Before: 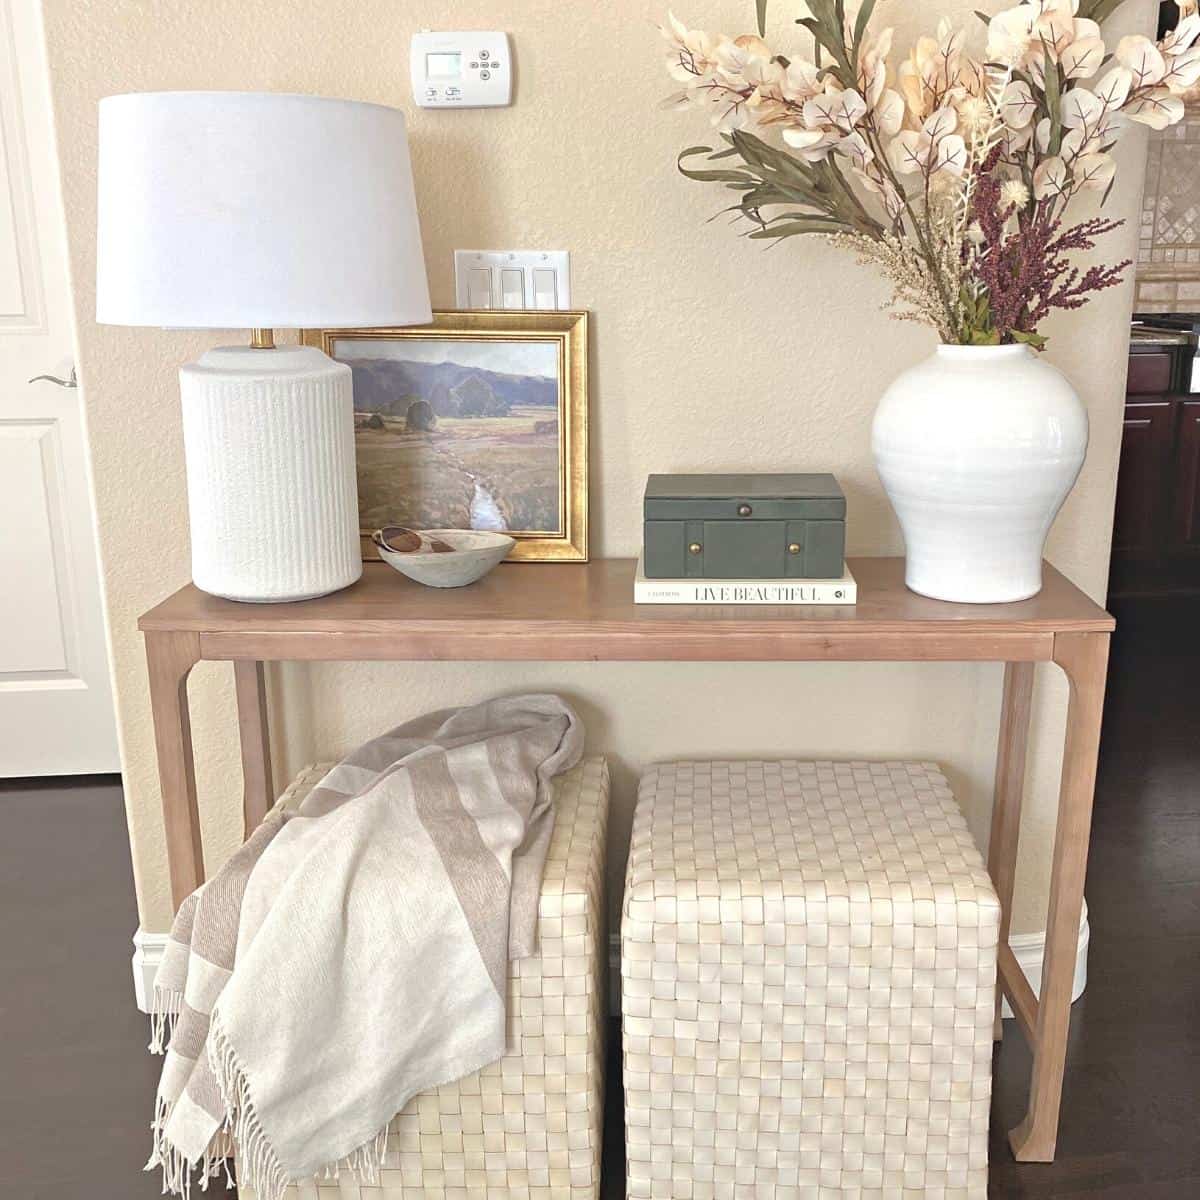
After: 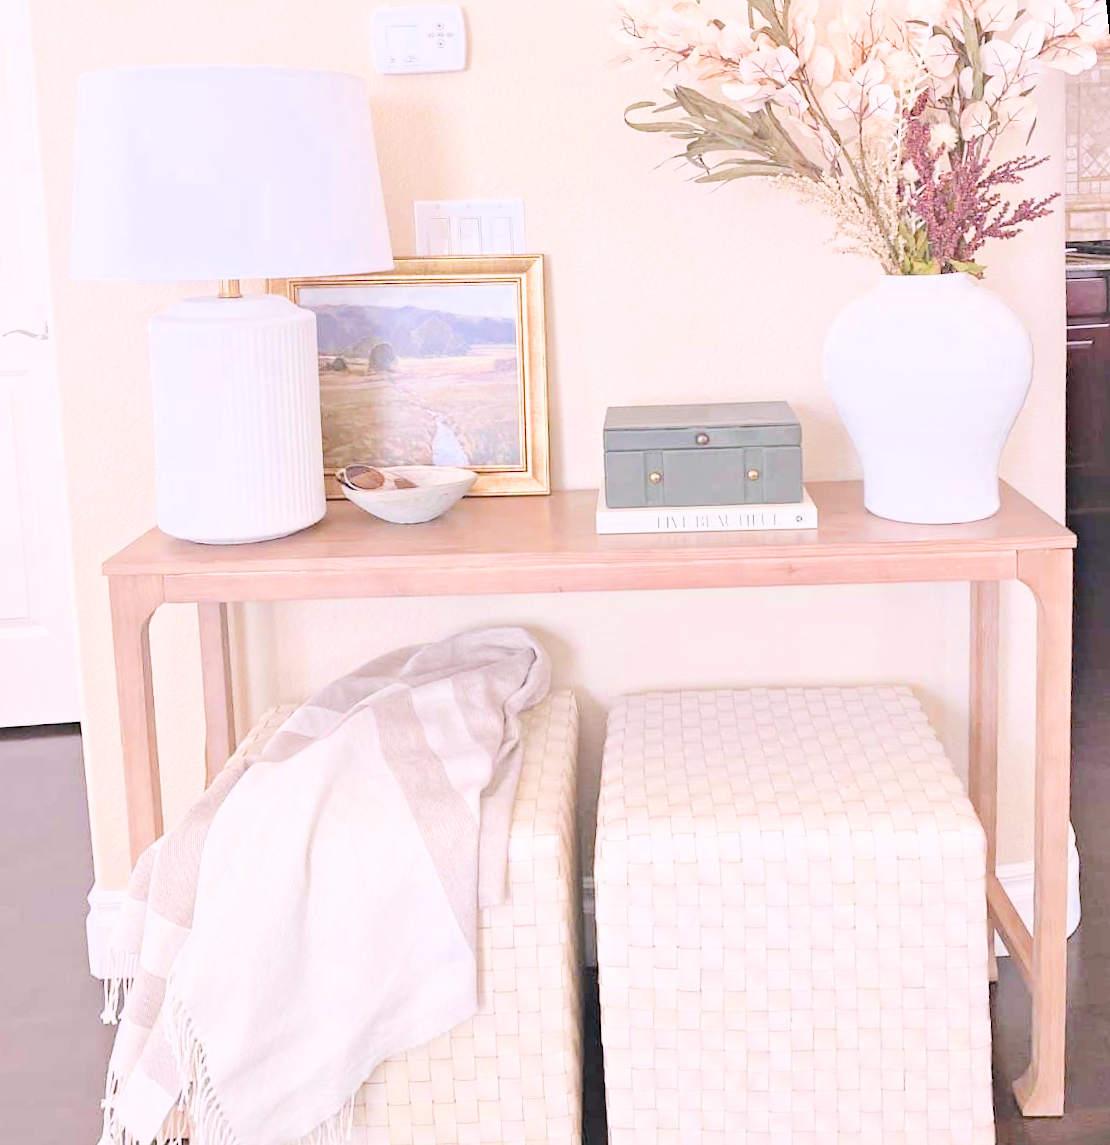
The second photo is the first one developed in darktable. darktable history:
exposure: black level correction 0.001, exposure 1.822 EV, compensate exposure bias true, compensate highlight preservation false
filmic rgb: black relative exposure -7.65 EV, white relative exposure 4.56 EV, hardness 3.61
white balance: red 1.066, blue 1.119
rotate and perspective: rotation -1.68°, lens shift (vertical) -0.146, crop left 0.049, crop right 0.912, crop top 0.032, crop bottom 0.96
